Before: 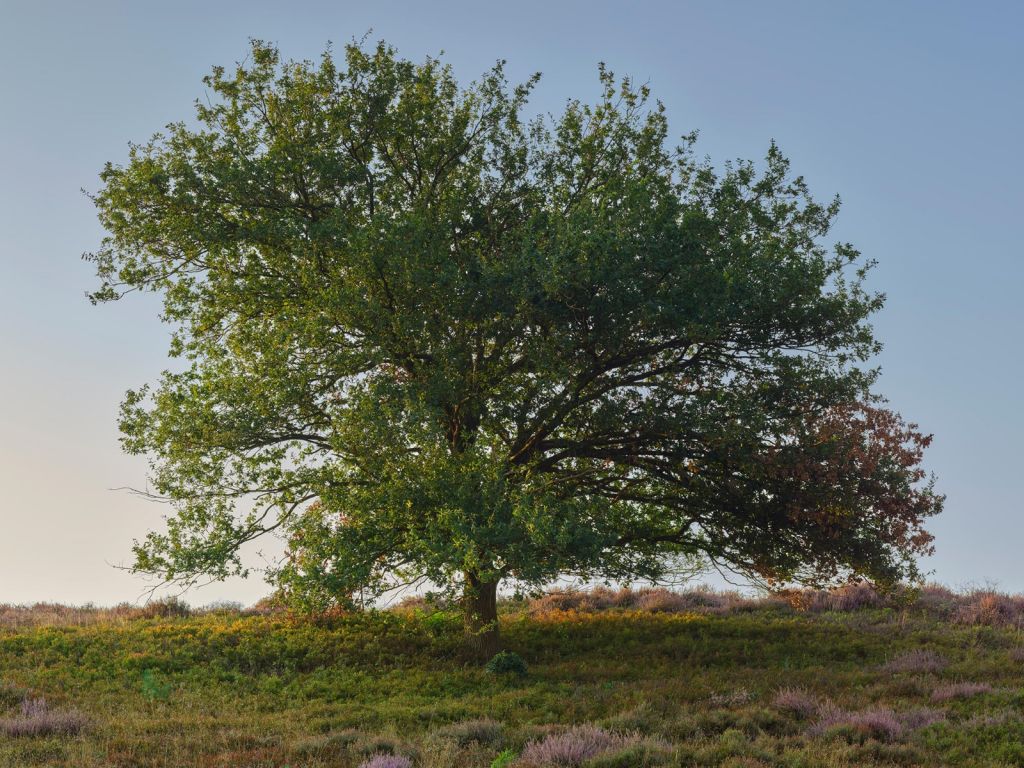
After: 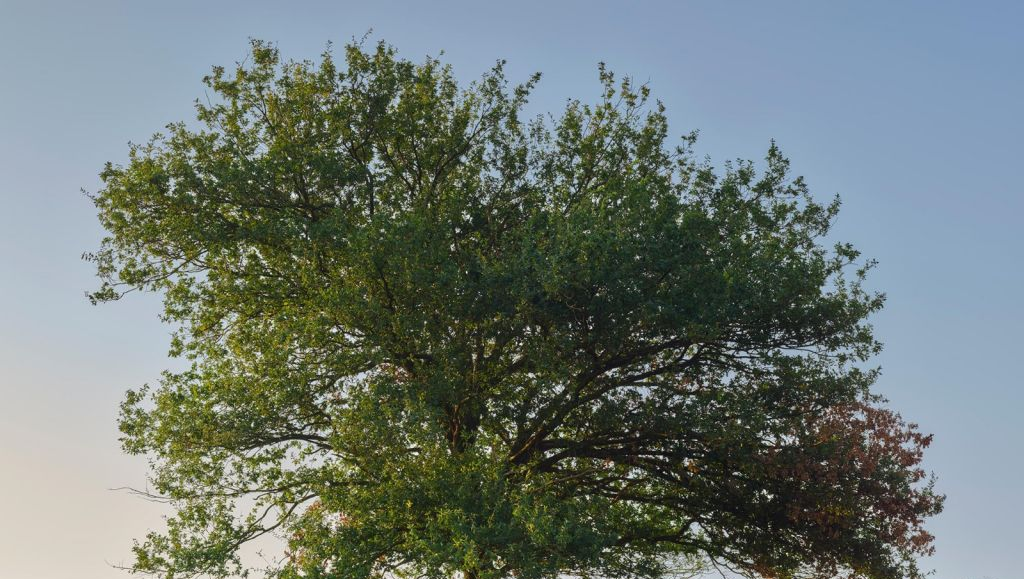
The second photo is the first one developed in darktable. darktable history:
crop: bottom 24.582%
